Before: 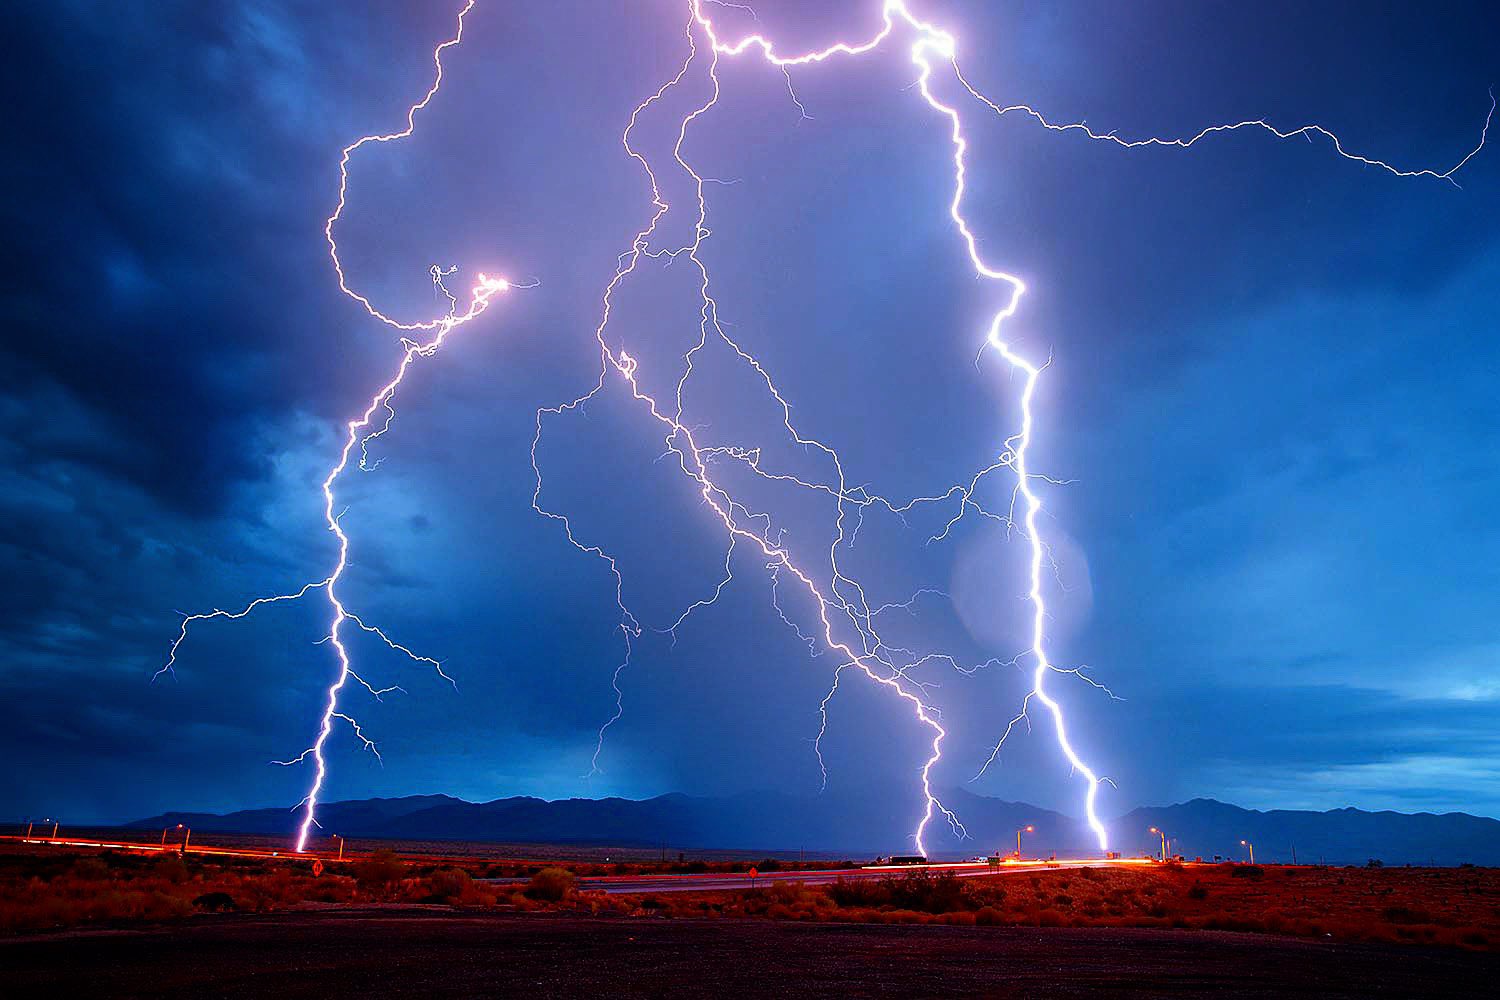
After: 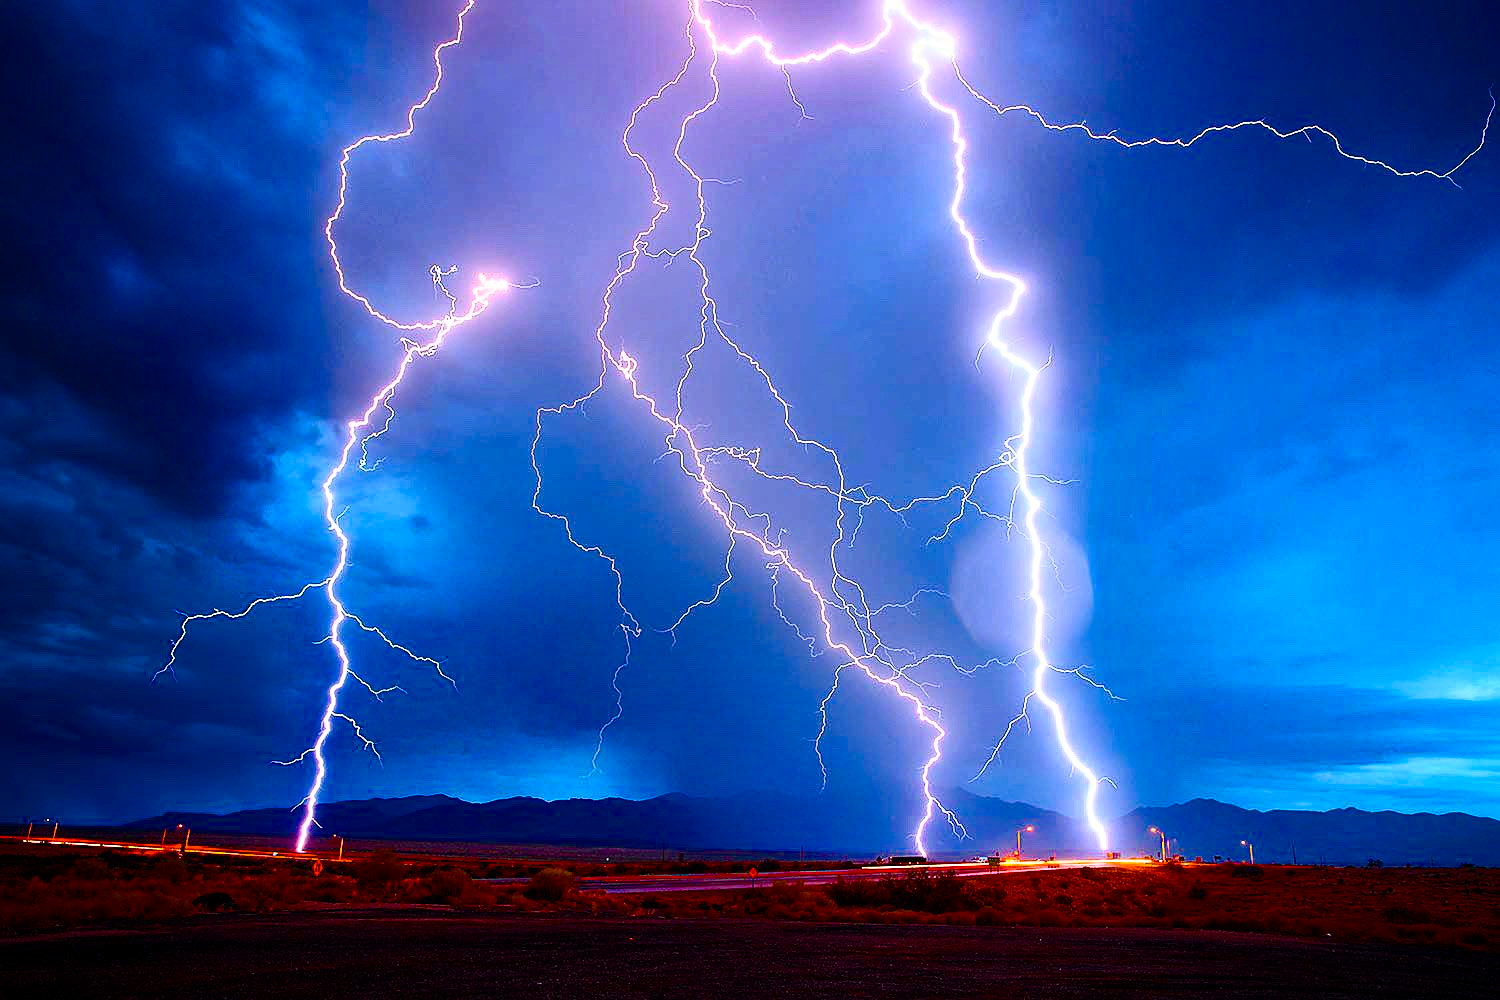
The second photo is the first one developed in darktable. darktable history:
color balance rgb: shadows lift › chroma 0.667%, shadows lift › hue 110.8°, linear chroma grading › global chroma 15.266%, perceptual saturation grading › global saturation 20.032%, perceptual saturation grading › highlights -19.922%, perceptual saturation grading › shadows 29.498%, global vibrance 14.731%
contrast brightness saturation: contrast 0.243, brightness 0.093
